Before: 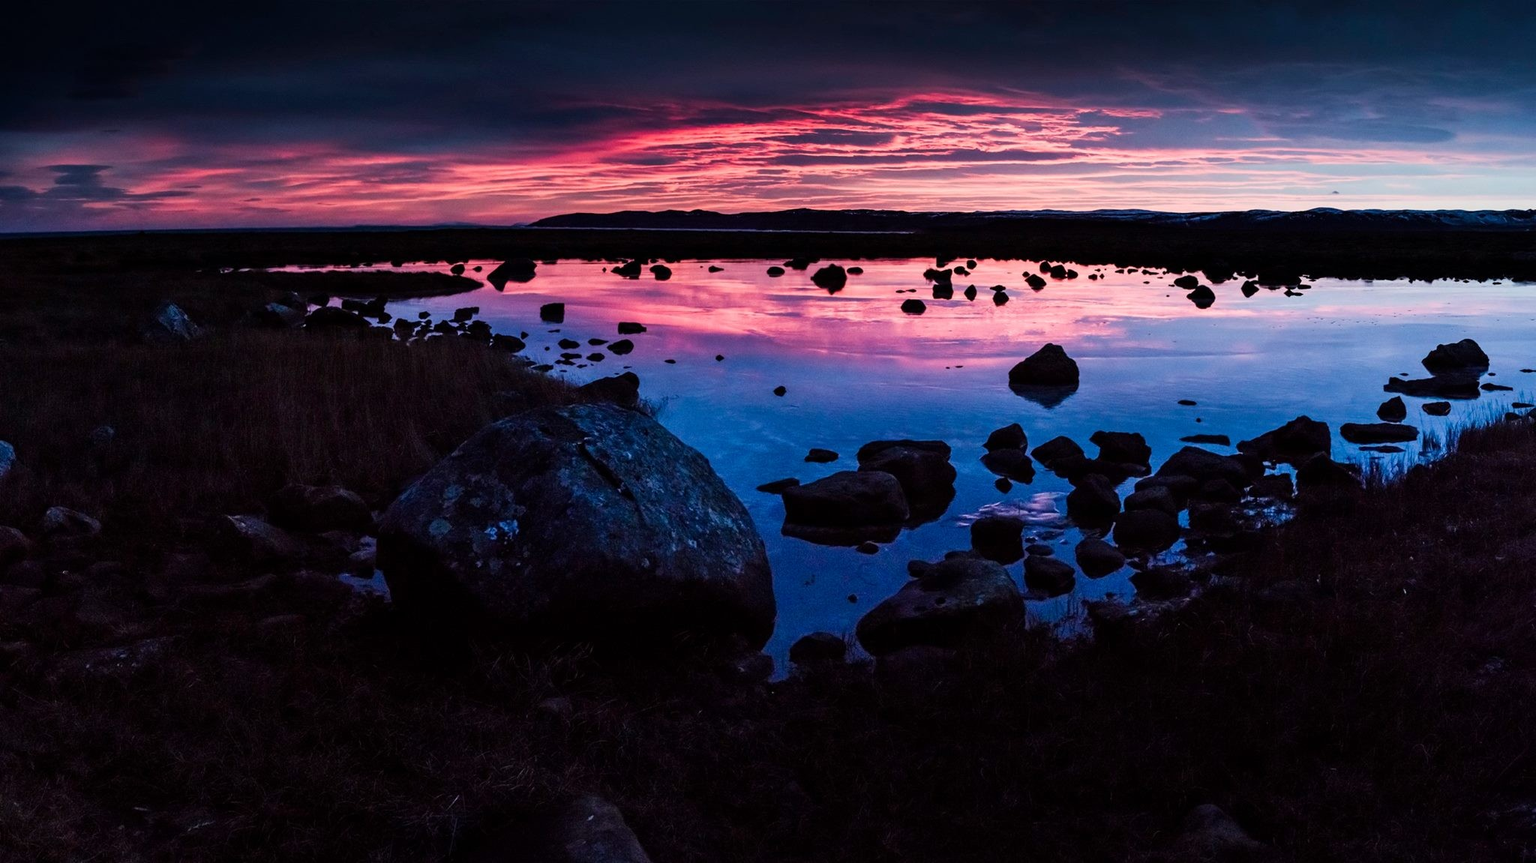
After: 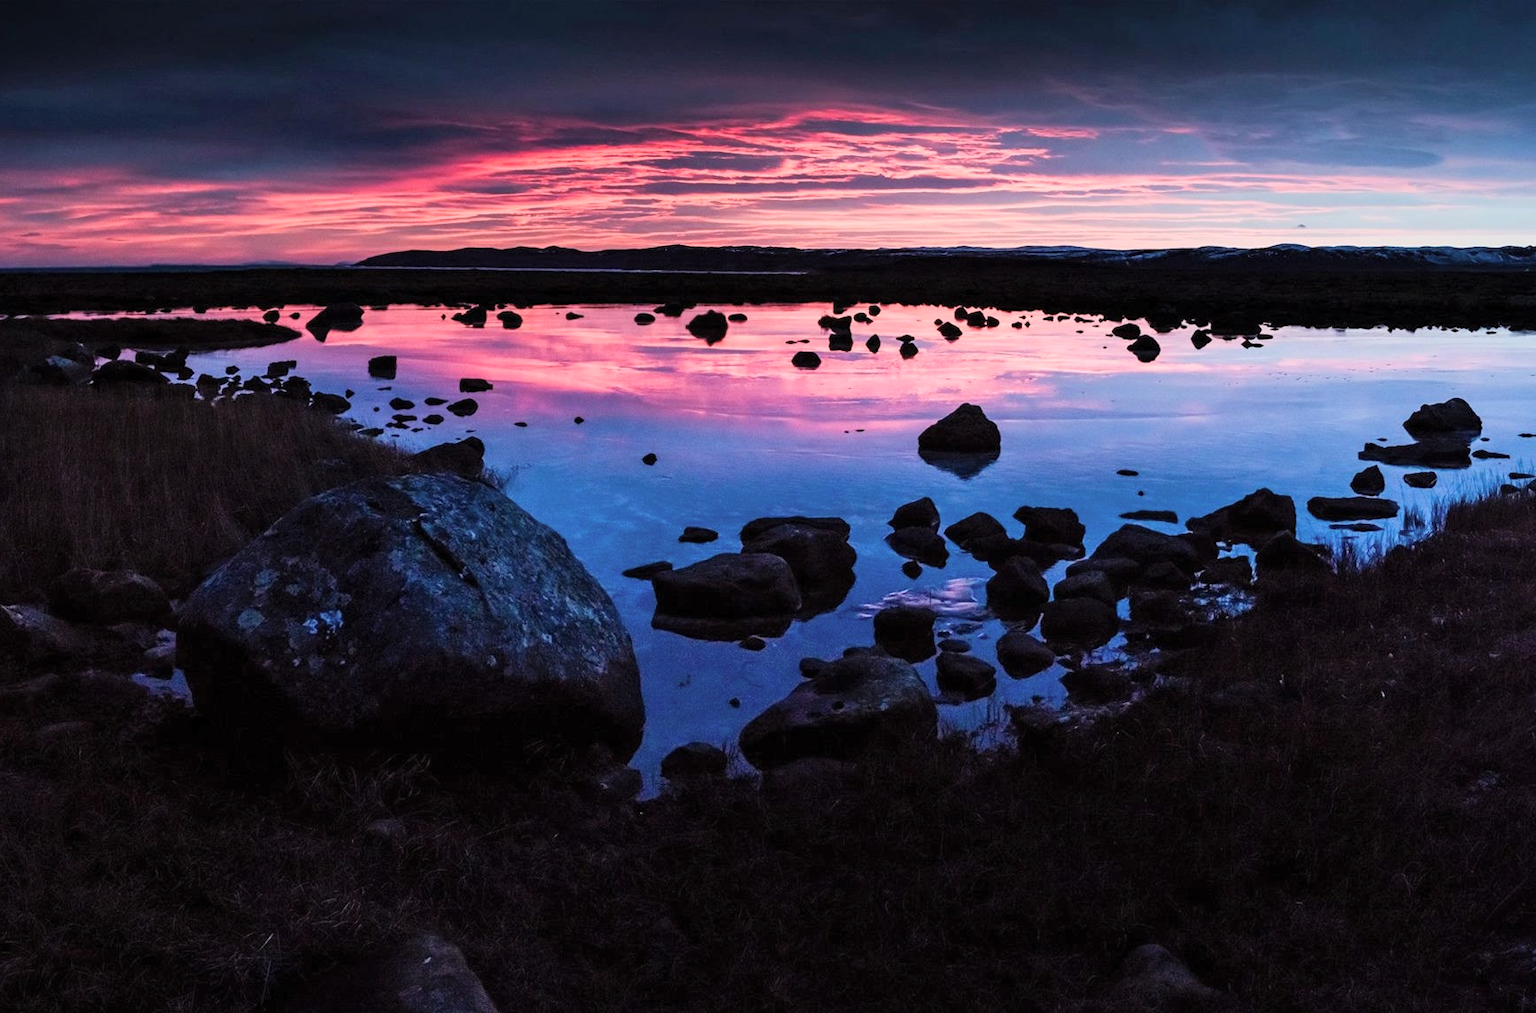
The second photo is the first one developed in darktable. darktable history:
crop and rotate: left 14.768%
contrast brightness saturation: brightness 0.141
